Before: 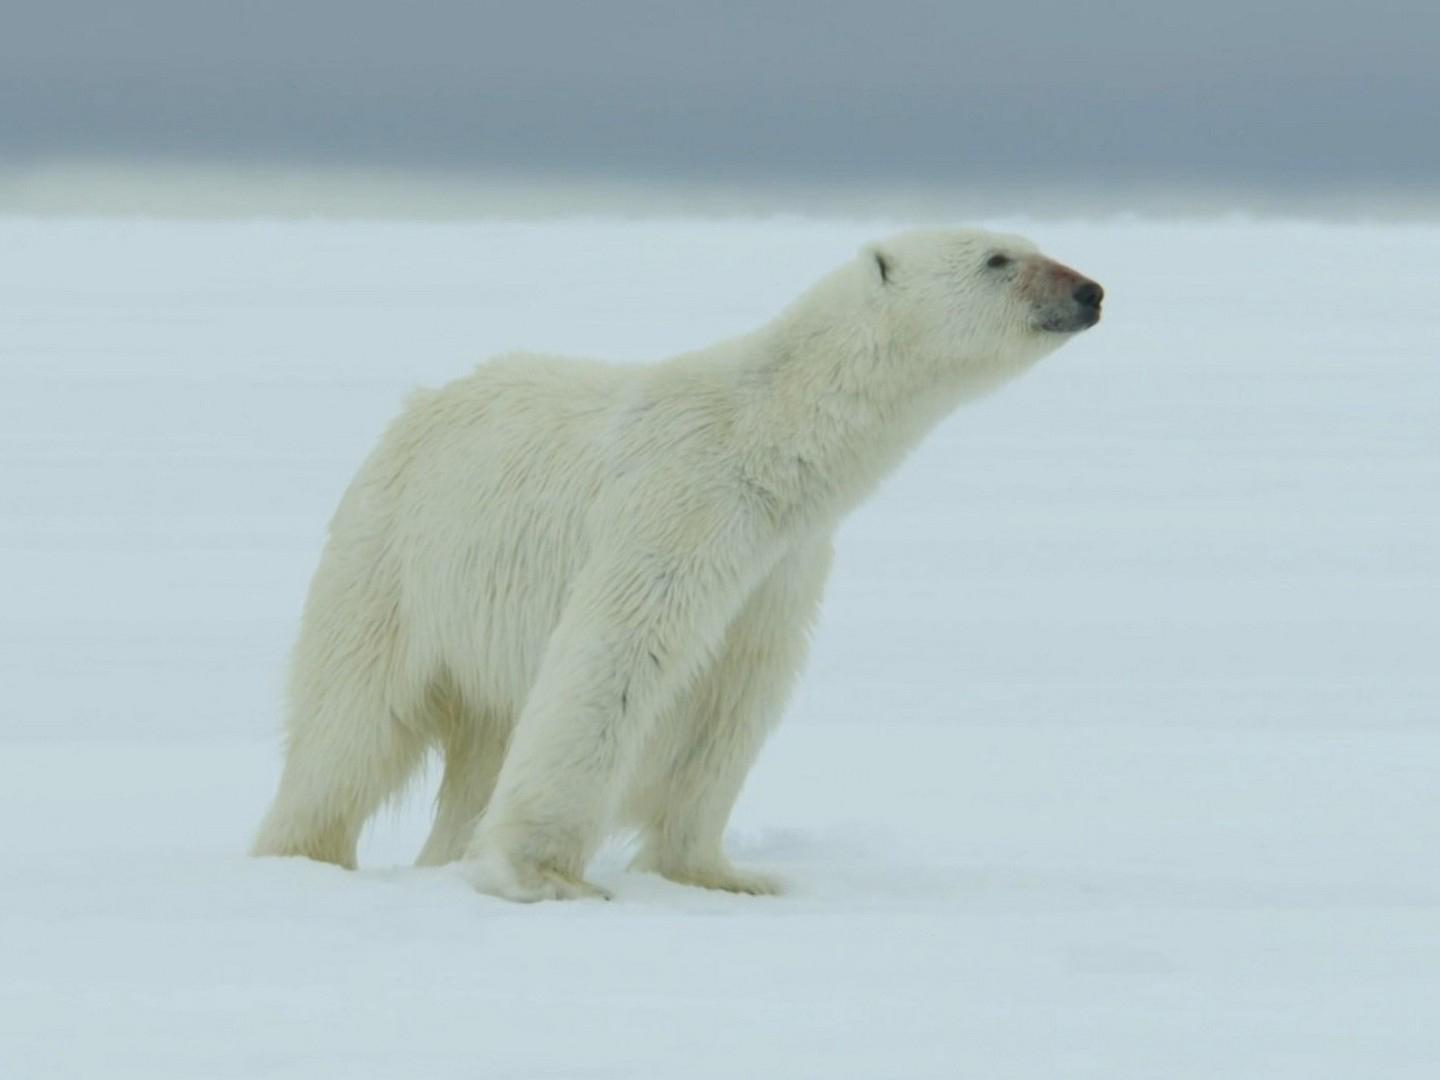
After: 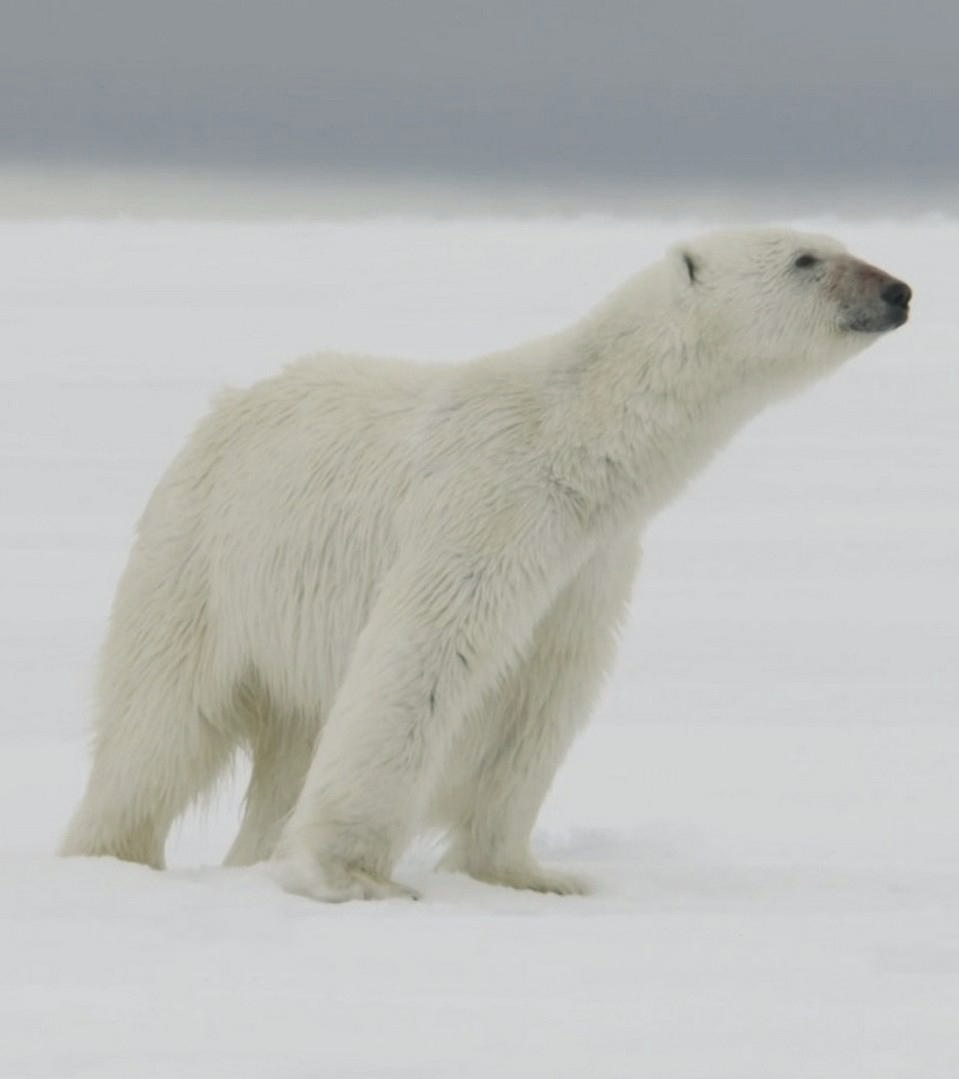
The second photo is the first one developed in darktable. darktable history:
color correction: highlights a* 5.59, highlights b* 5.24, saturation 0.68
crop and rotate: left 13.342%, right 19.991%
